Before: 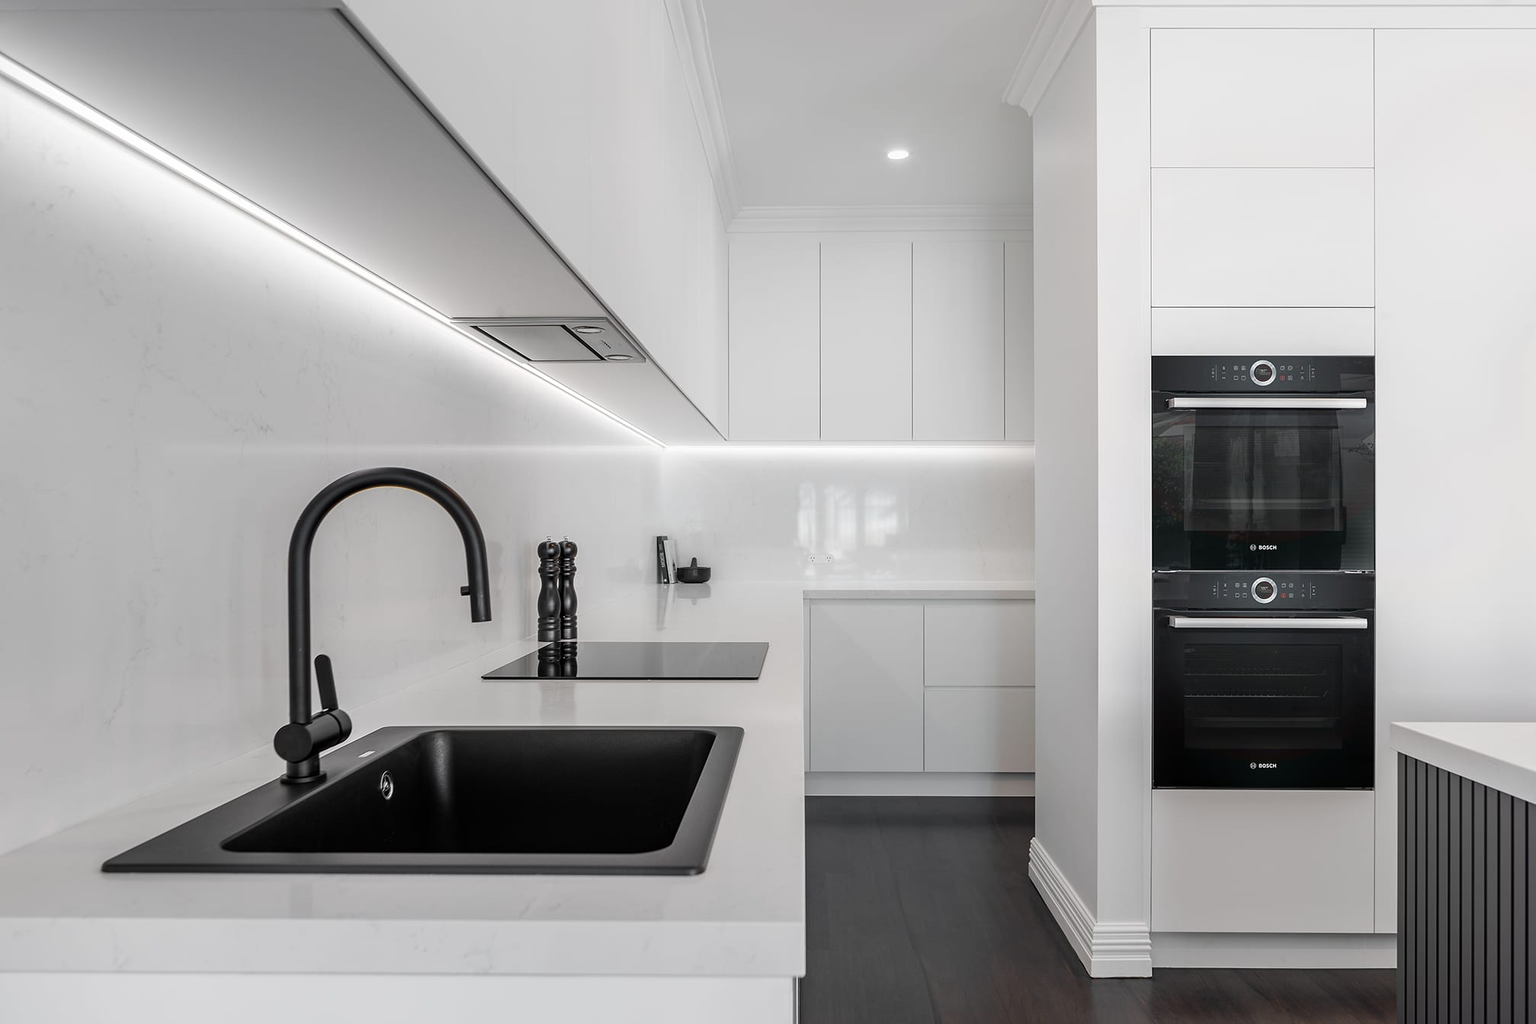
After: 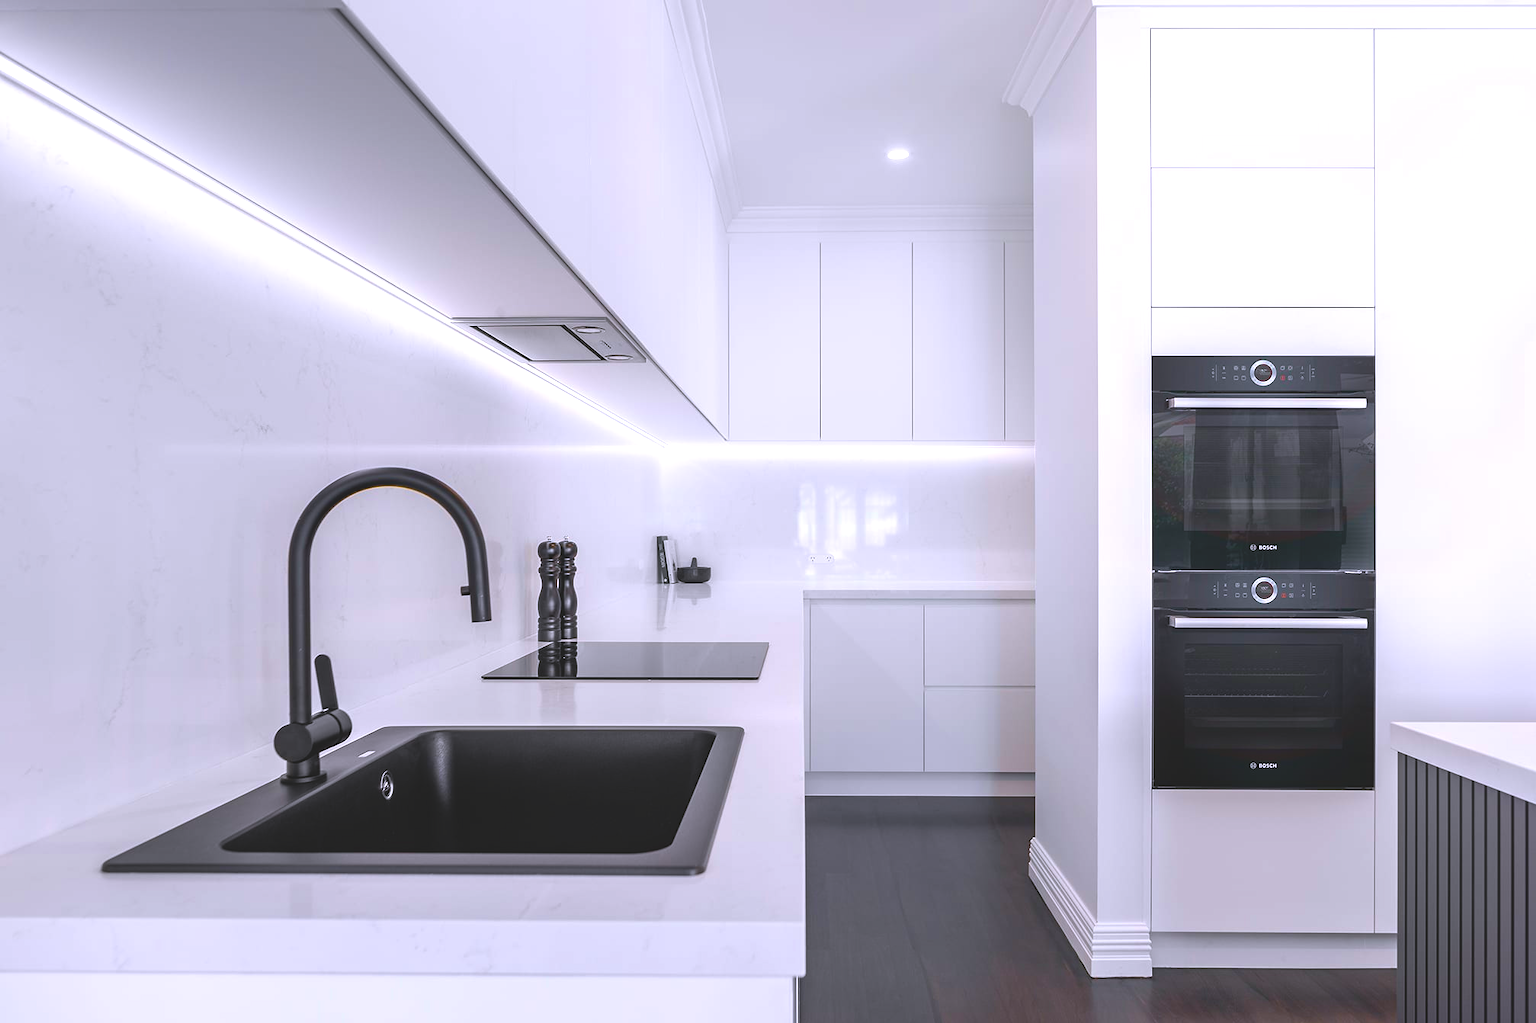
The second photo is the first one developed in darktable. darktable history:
color balance rgb: linear chroma grading › global chroma 20%, perceptual saturation grading › global saturation 65%, perceptual saturation grading › highlights 50%, perceptual saturation grading › shadows 30%, perceptual brilliance grading › global brilliance 12%, perceptual brilliance grading › highlights 15%, global vibrance 20%
contrast brightness saturation: contrast -0.26, saturation -0.43
white balance: red 1.004, blue 1.096
